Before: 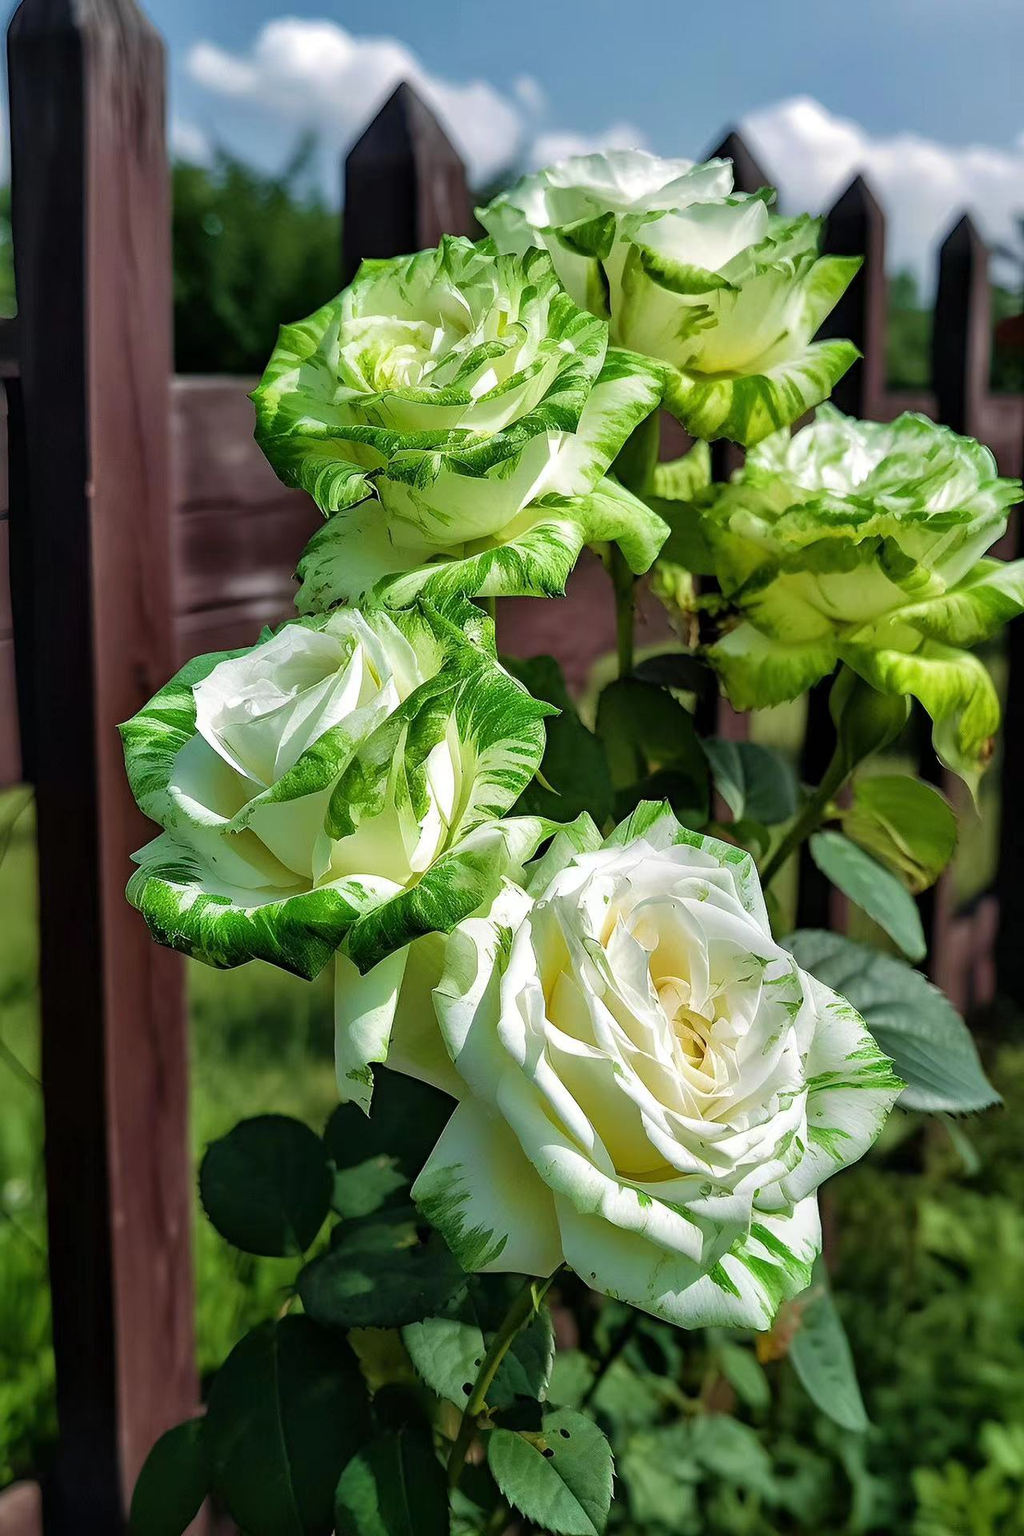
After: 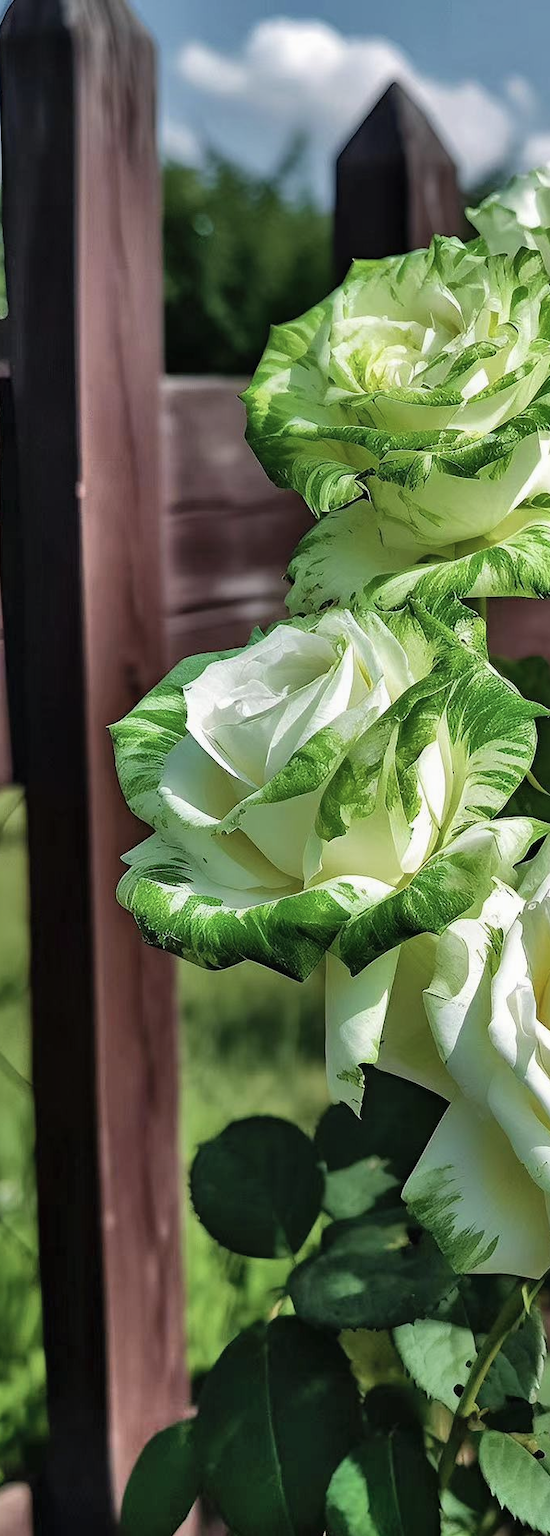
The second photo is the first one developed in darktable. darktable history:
crop: left 0.996%, right 45.207%, bottom 0.082%
color correction: highlights b* -0.003, saturation 0.806
local contrast: mode bilateral grid, contrast 99, coarseness 99, detail 90%, midtone range 0.2
shadows and highlights: shadows 59.86, soften with gaussian
